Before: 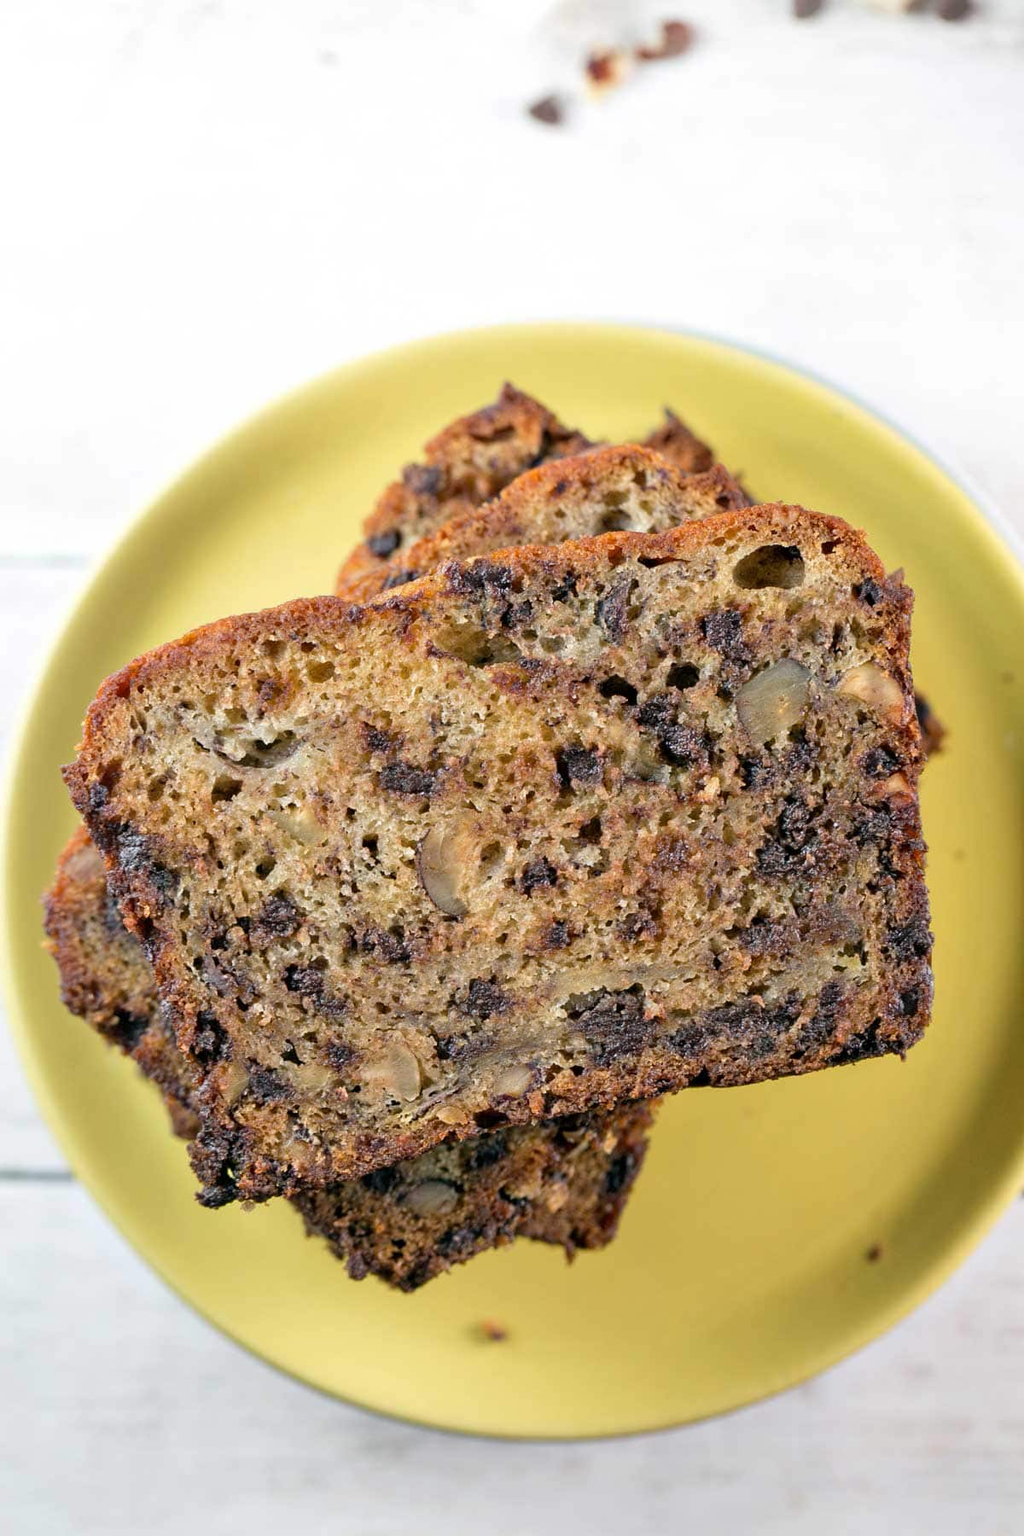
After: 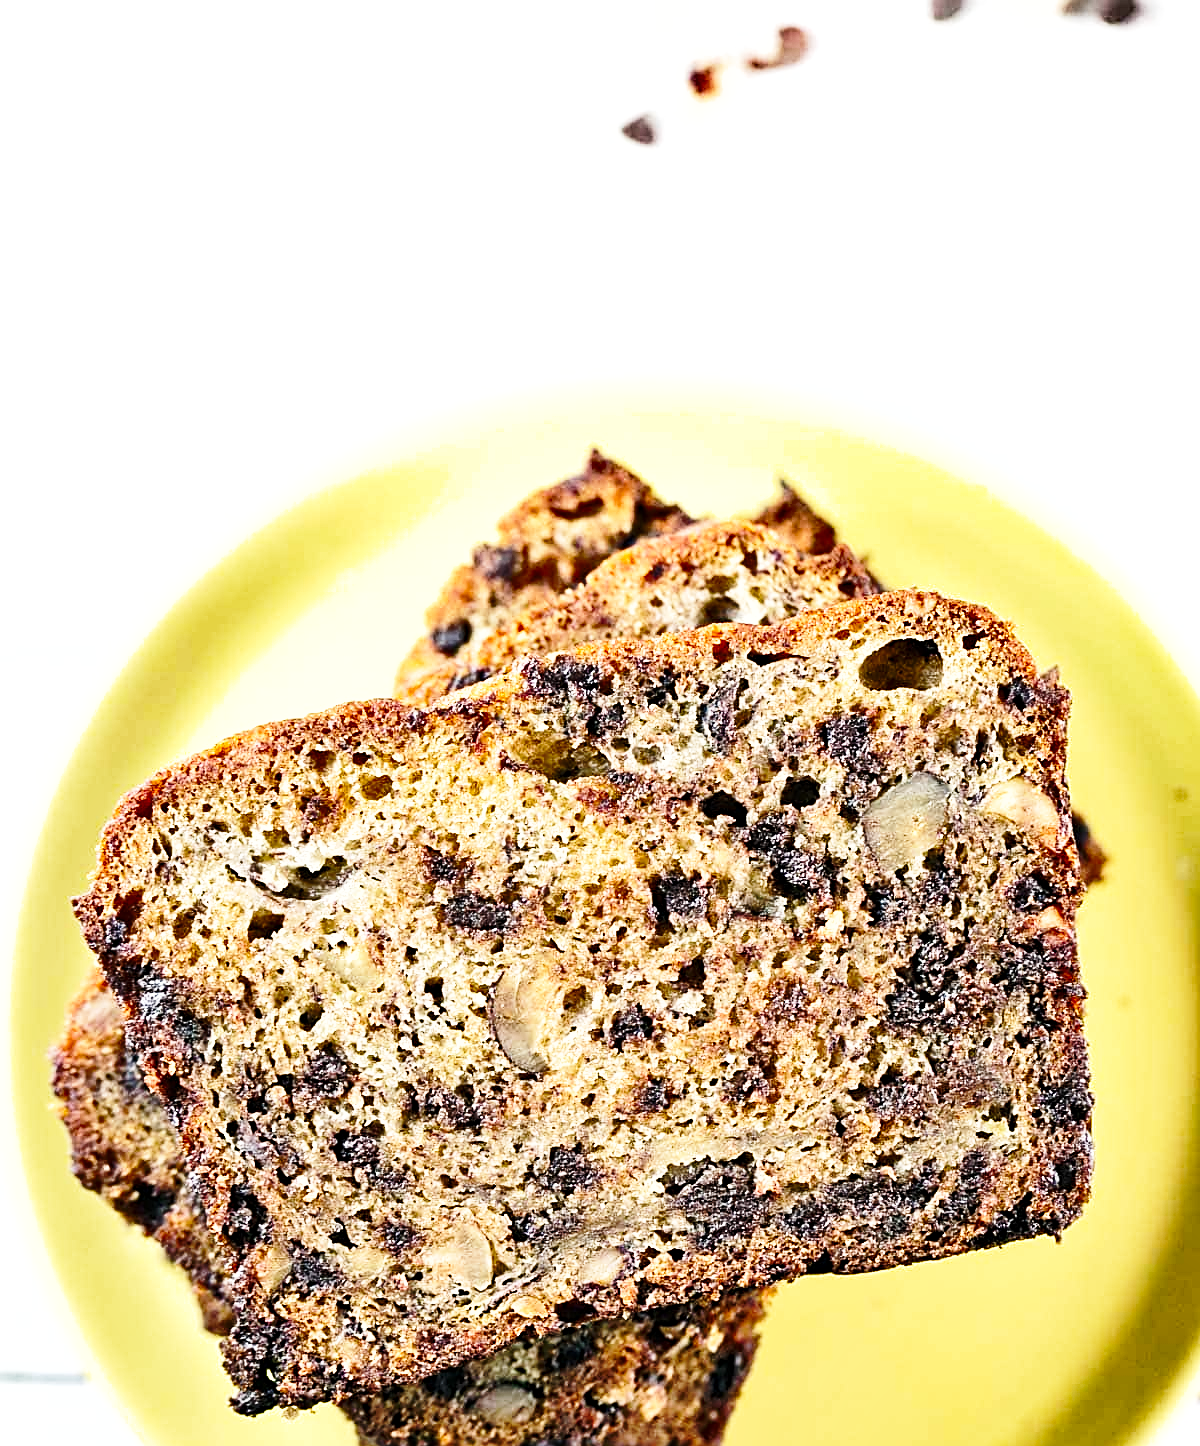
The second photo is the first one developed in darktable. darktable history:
exposure: compensate highlight preservation false
crop: bottom 19.666%
levels: levels [0, 0.478, 1]
shadows and highlights: low approximation 0.01, soften with gaussian
sharpen: radius 2.562, amount 0.651
base curve: curves: ch0 [(0, 0) (0.028, 0.03) (0.121, 0.232) (0.46, 0.748) (0.859, 0.968) (1, 1)], preserve colors none
tone equalizer: -8 EV -0.781 EV, -7 EV -0.738 EV, -6 EV -0.593 EV, -5 EV -0.408 EV, -3 EV 0.385 EV, -2 EV 0.6 EV, -1 EV 0.685 EV, +0 EV 0.775 EV, edges refinement/feathering 500, mask exposure compensation -1.57 EV, preserve details no
